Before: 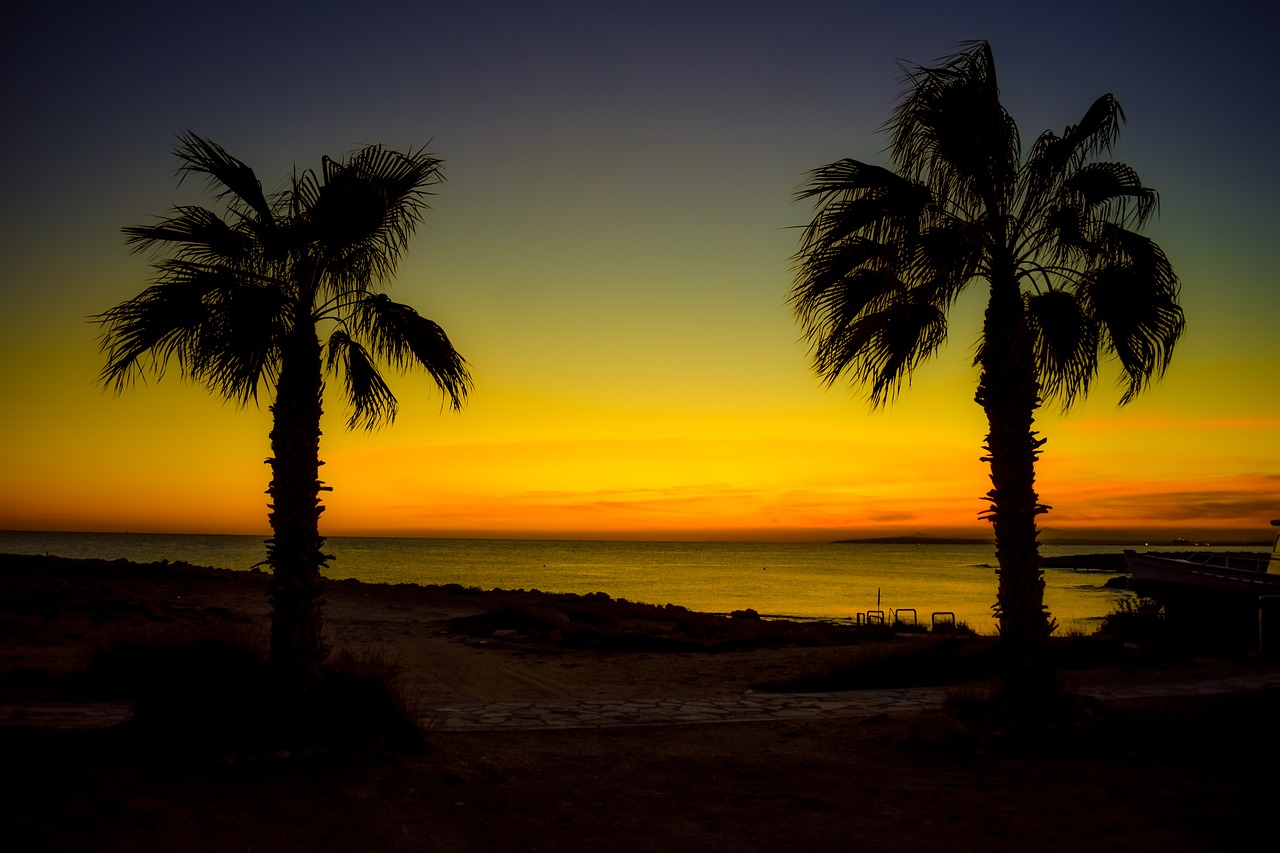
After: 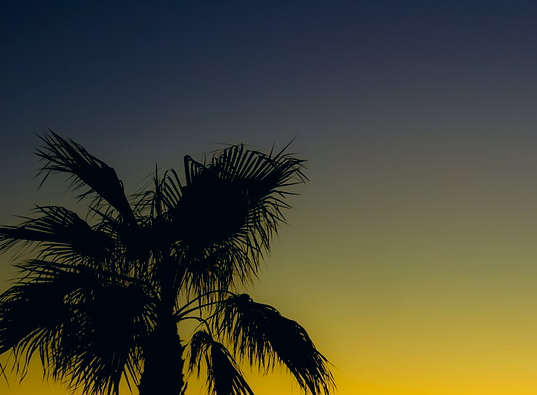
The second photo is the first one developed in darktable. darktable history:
crop and rotate: left 10.817%, top 0.062%, right 47.194%, bottom 53.626%
color correction: highlights a* 5.38, highlights b* 5.3, shadows a* -4.26, shadows b* -5.11
tone equalizer: on, module defaults
